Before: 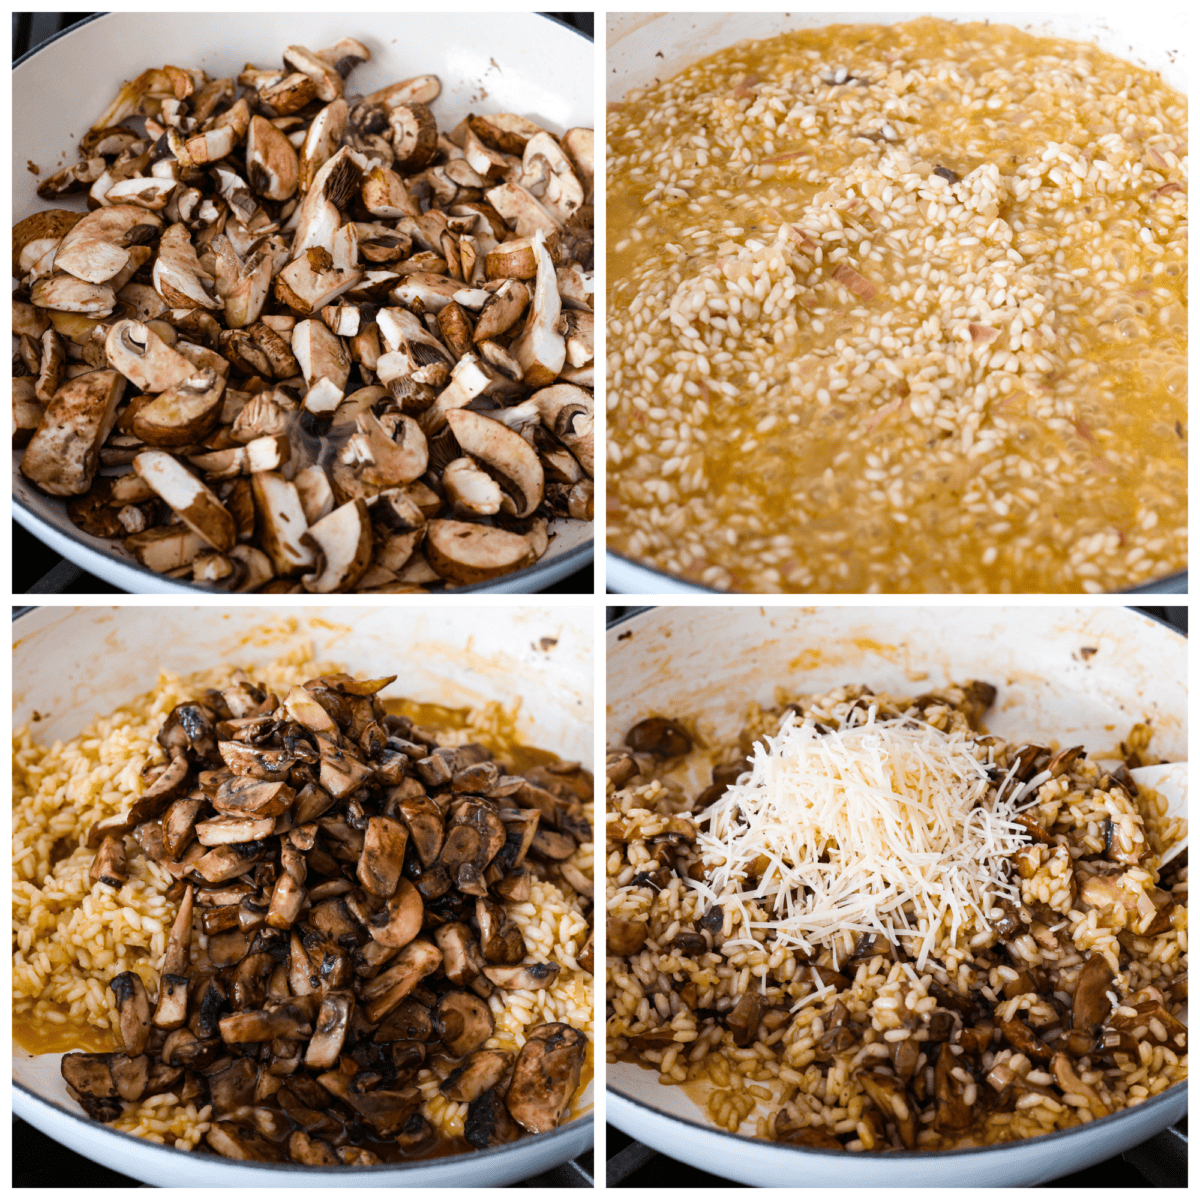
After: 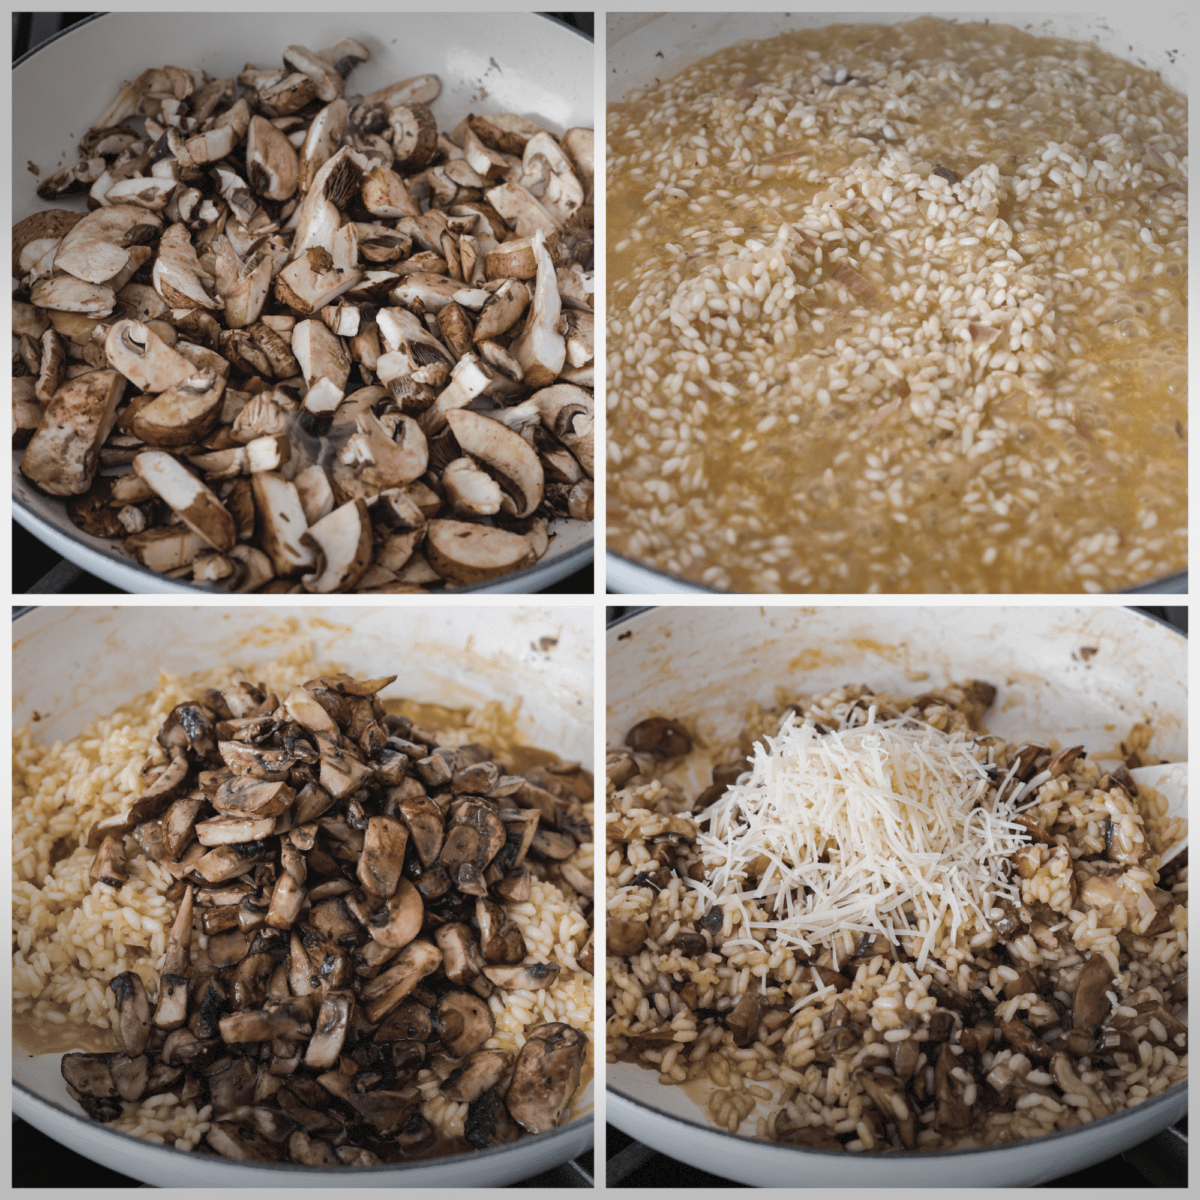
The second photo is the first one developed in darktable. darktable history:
vignetting: fall-off start 100%, brightness -0.406, saturation -0.3, width/height ratio 1.324, dithering 8-bit output, unbound false
shadows and highlights: shadows 40, highlights -60
contrast brightness saturation: contrast -0.05, saturation -0.41
